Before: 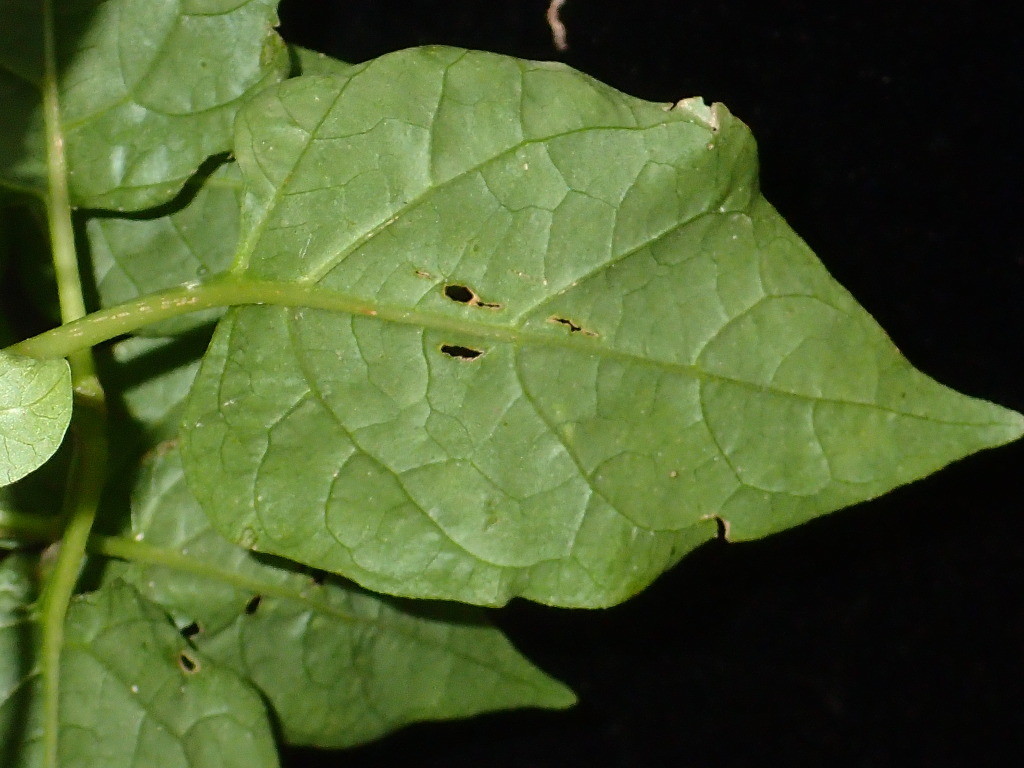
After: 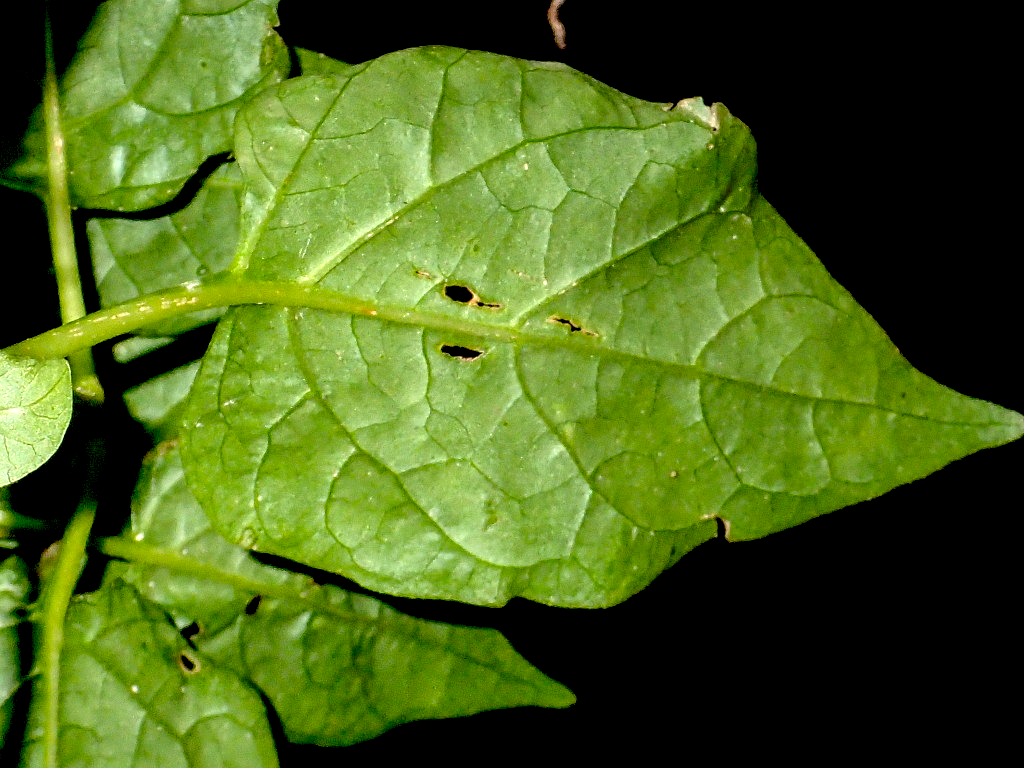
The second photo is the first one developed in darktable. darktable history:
local contrast: highlights 53%, shadows 52%, detail 130%, midtone range 0.449
exposure: black level correction 0.035, exposure 0.901 EV, compensate highlight preservation false
